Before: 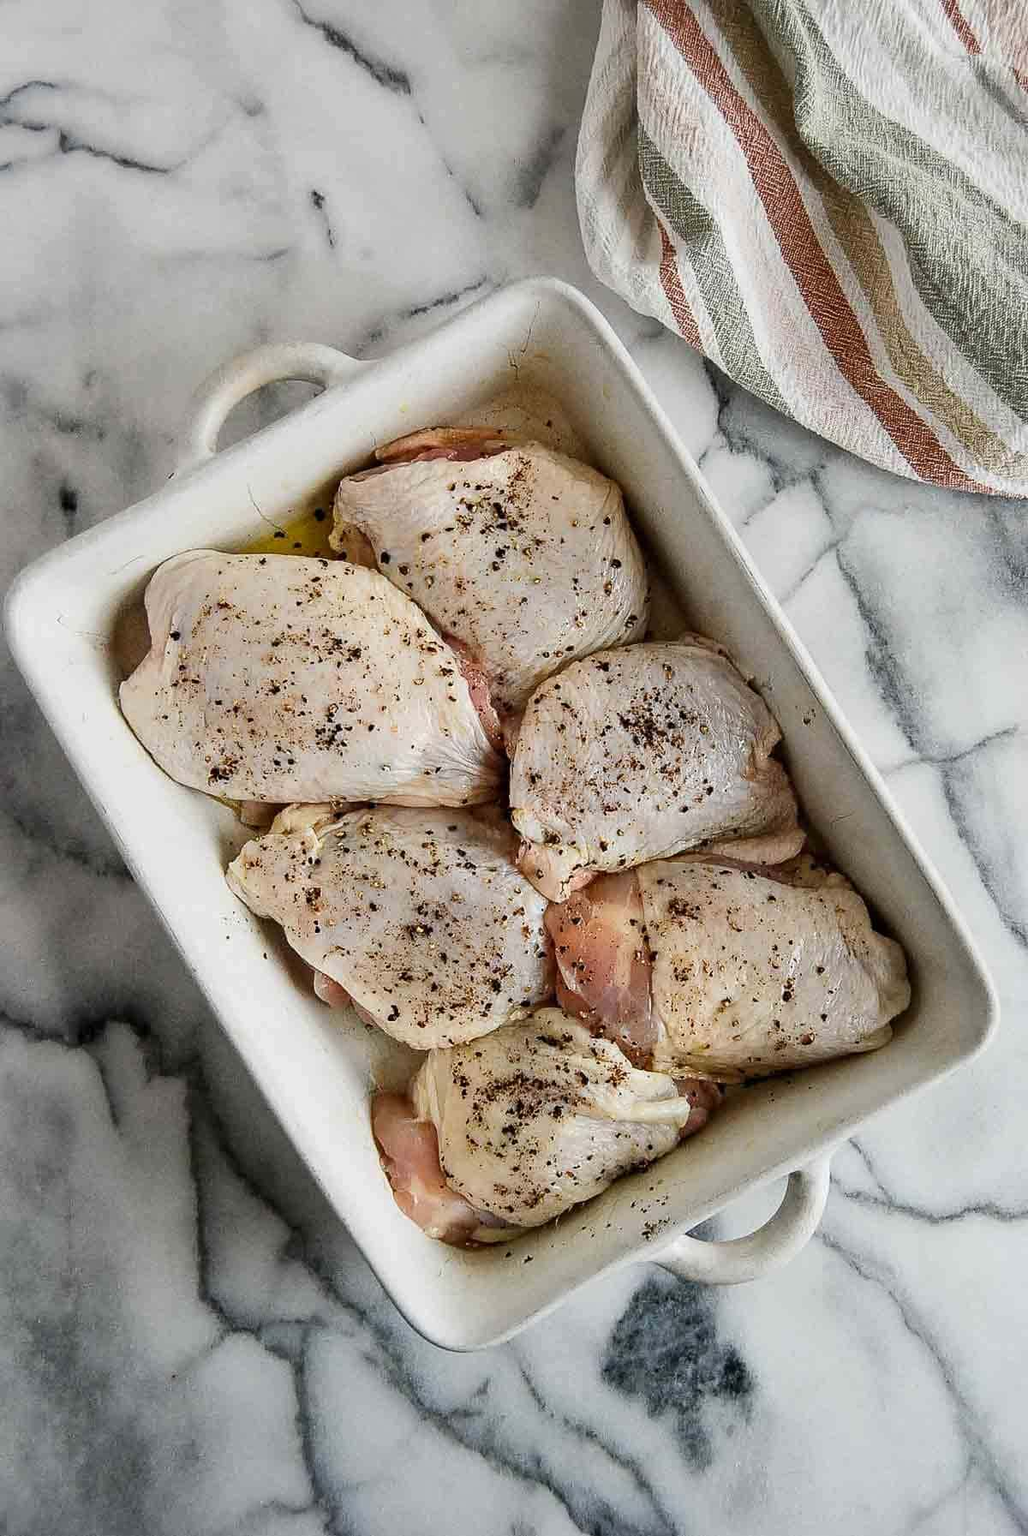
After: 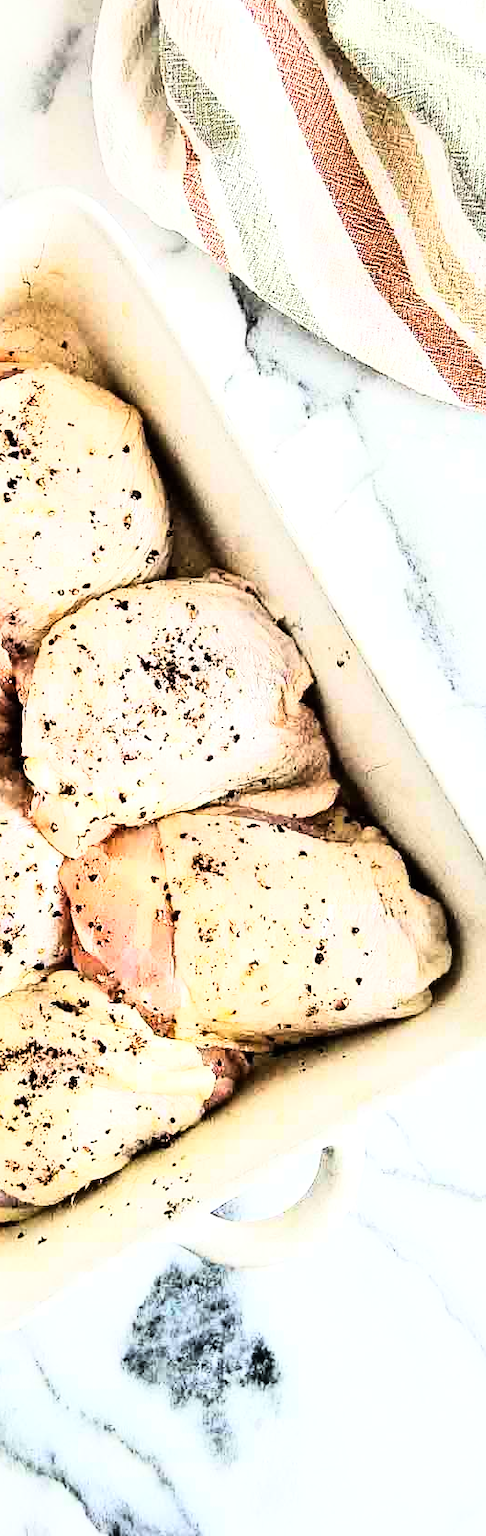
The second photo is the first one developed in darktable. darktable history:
rgb curve: curves: ch0 [(0, 0) (0.21, 0.15) (0.24, 0.21) (0.5, 0.75) (0.75, 0.96) (0.89, 0.99) (1, 1)]; ch1 [(0, 0.02) (0.21, 0.13) (0.25, 0.2) (0.5, 0.67) (0.75, 0.9) (0.89, 0.97) (1, 1)]; ch2 [(0, 0.02) (0.21, 0.13) (0.25, 0.2) (0.5, 0.67) (0.75, 0.9) (0.89, 0.97) (1, 1)], compensate middle gray true
crop: left 47.628%, top 6.643%, right 7.874%
exposure: black level correction 0, exposure 1 EV, compensate exposure bias true, compensate highlight preservation false
